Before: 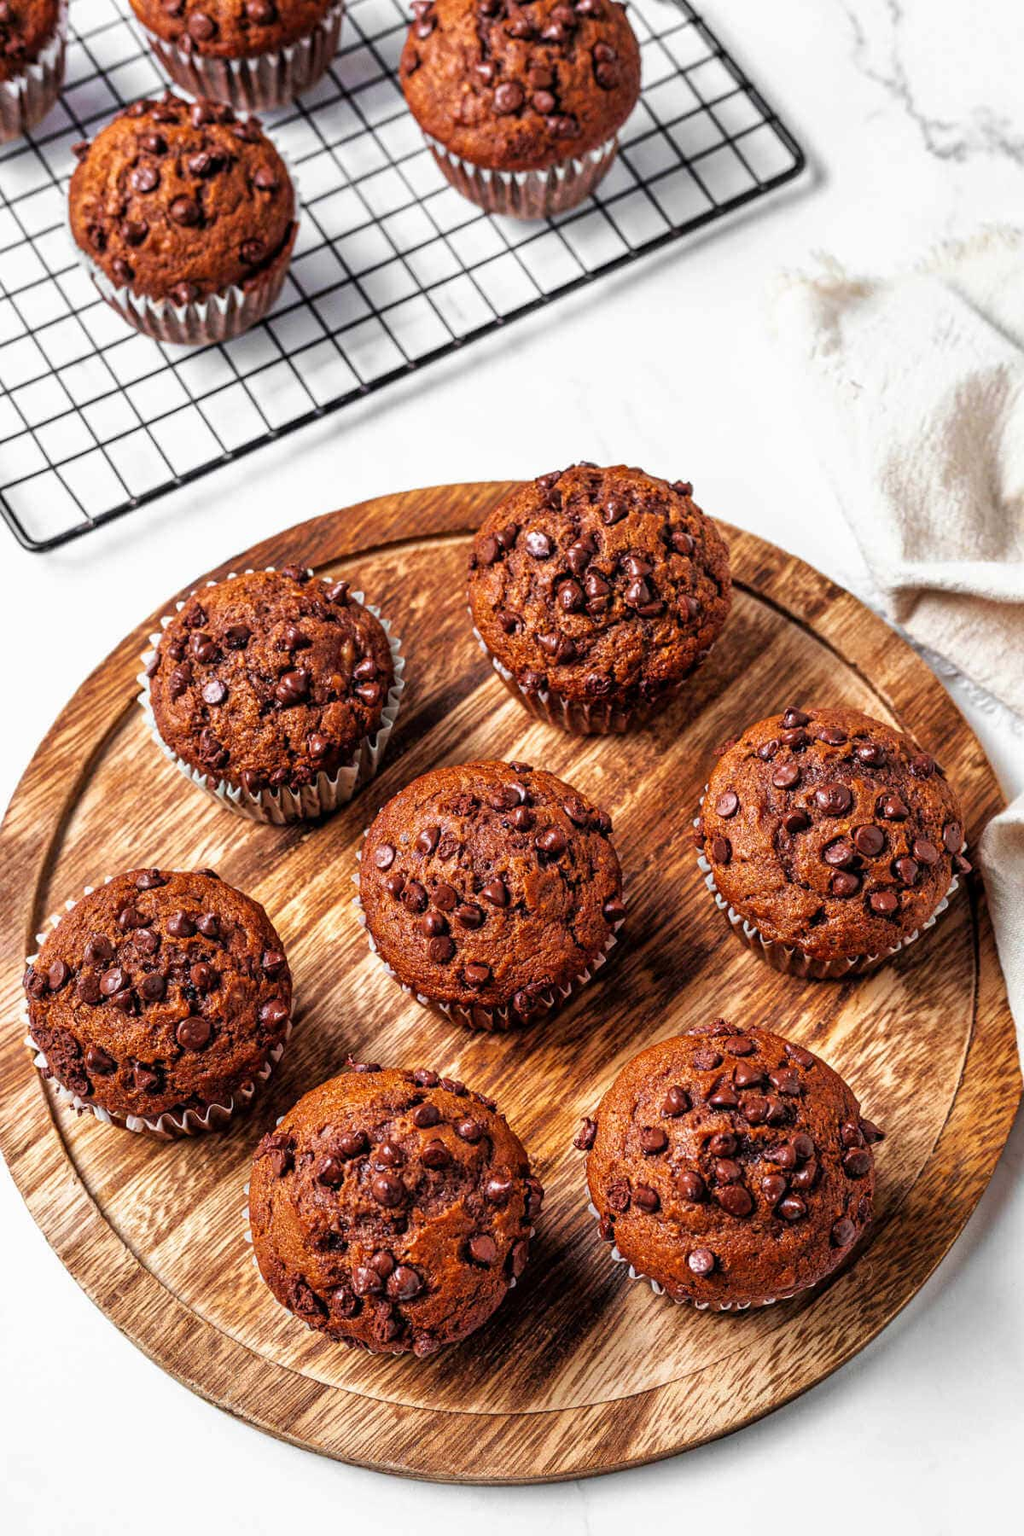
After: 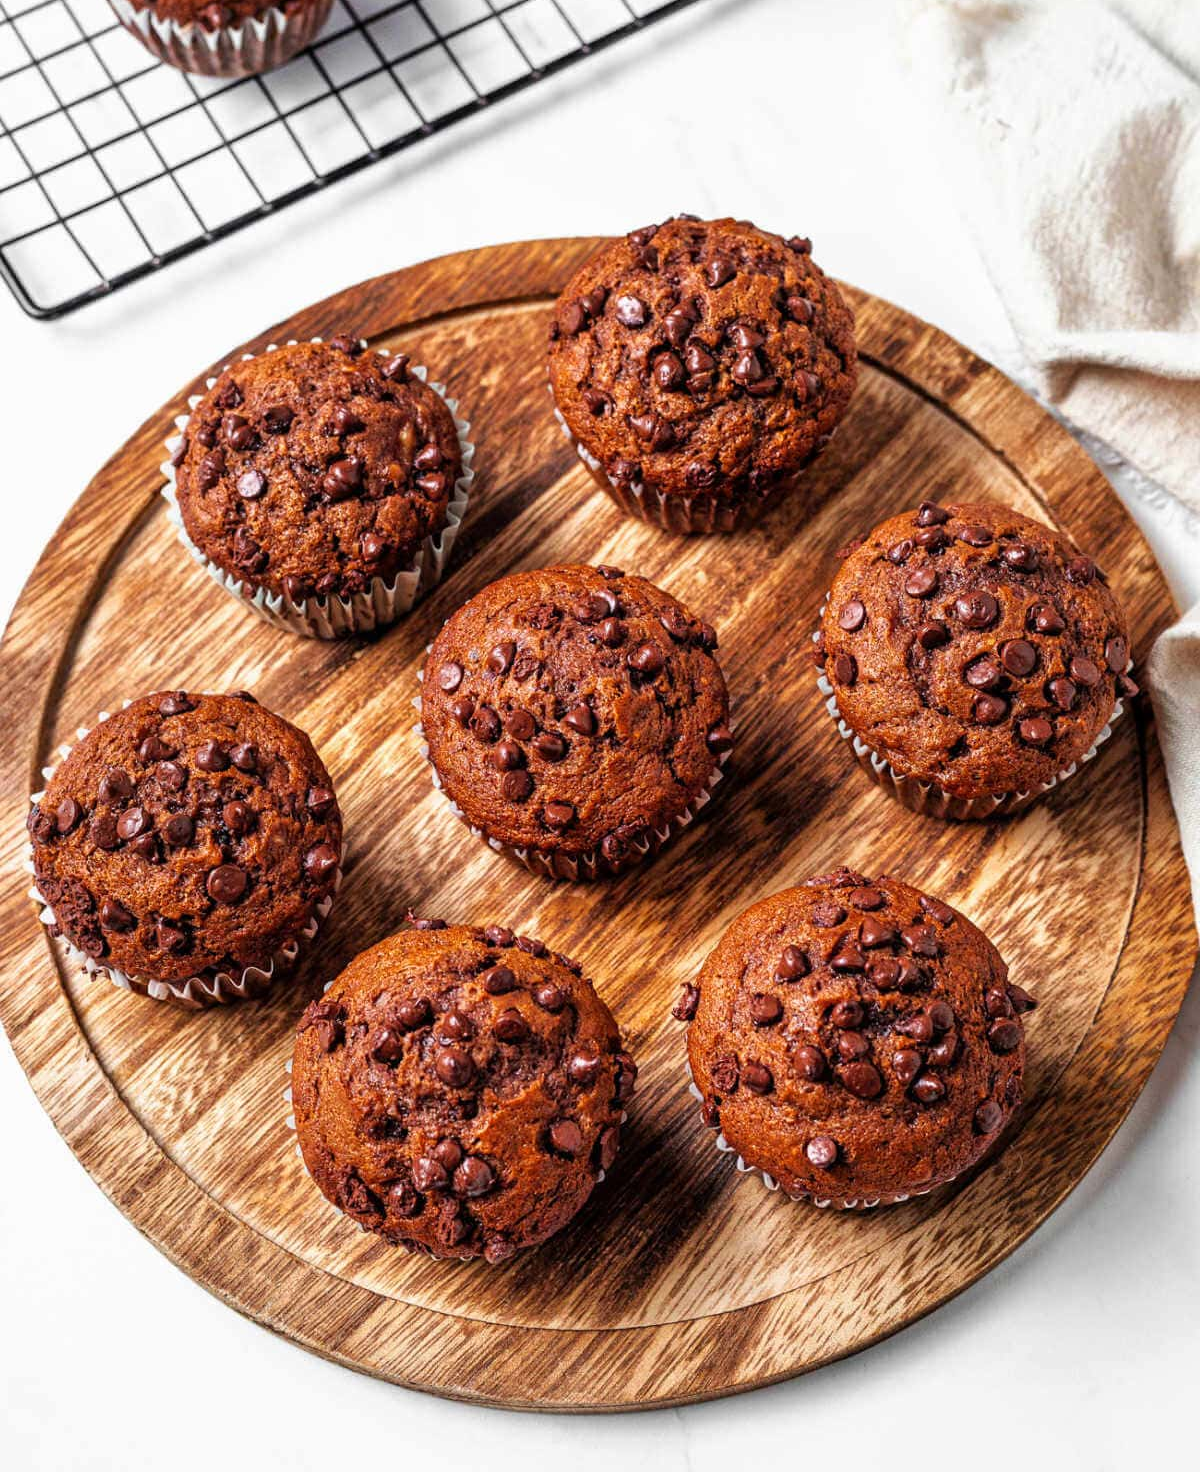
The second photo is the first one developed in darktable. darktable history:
crop and rotate: top 18.215%
